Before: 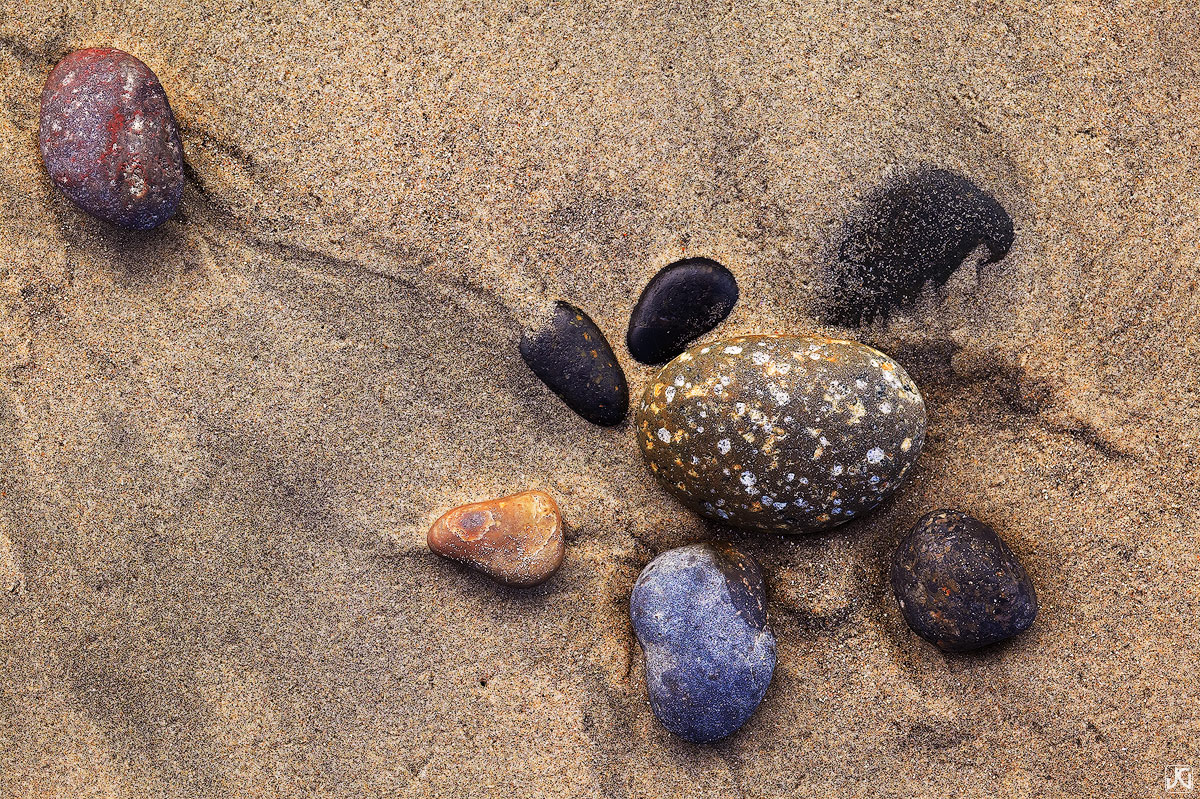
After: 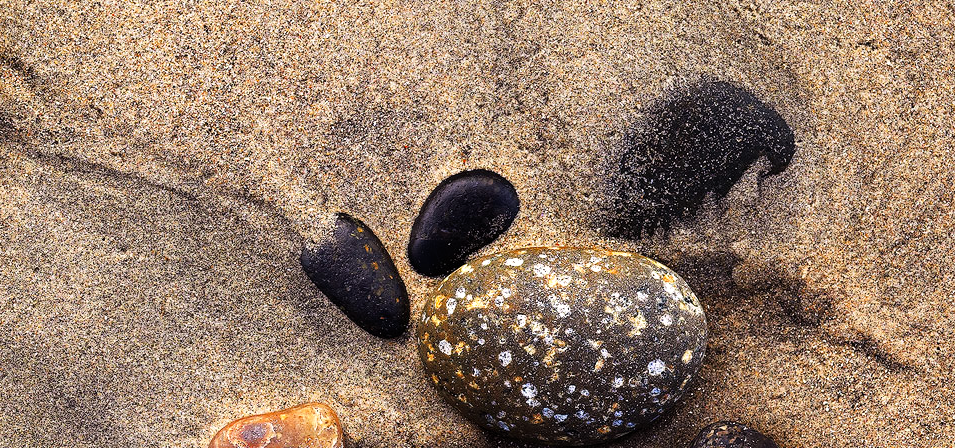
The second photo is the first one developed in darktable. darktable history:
crop: left 18.254%, top 11.1%, right 2.158%, bottom 32.824%
color balance rgb: perceptual saturation grading › global saturation 0.208%, perceptual saturation grading › mid-tones 11.814%, global vibrance 9.635%, contrast 14.852%, saturation formula JzAzBz (2021)
